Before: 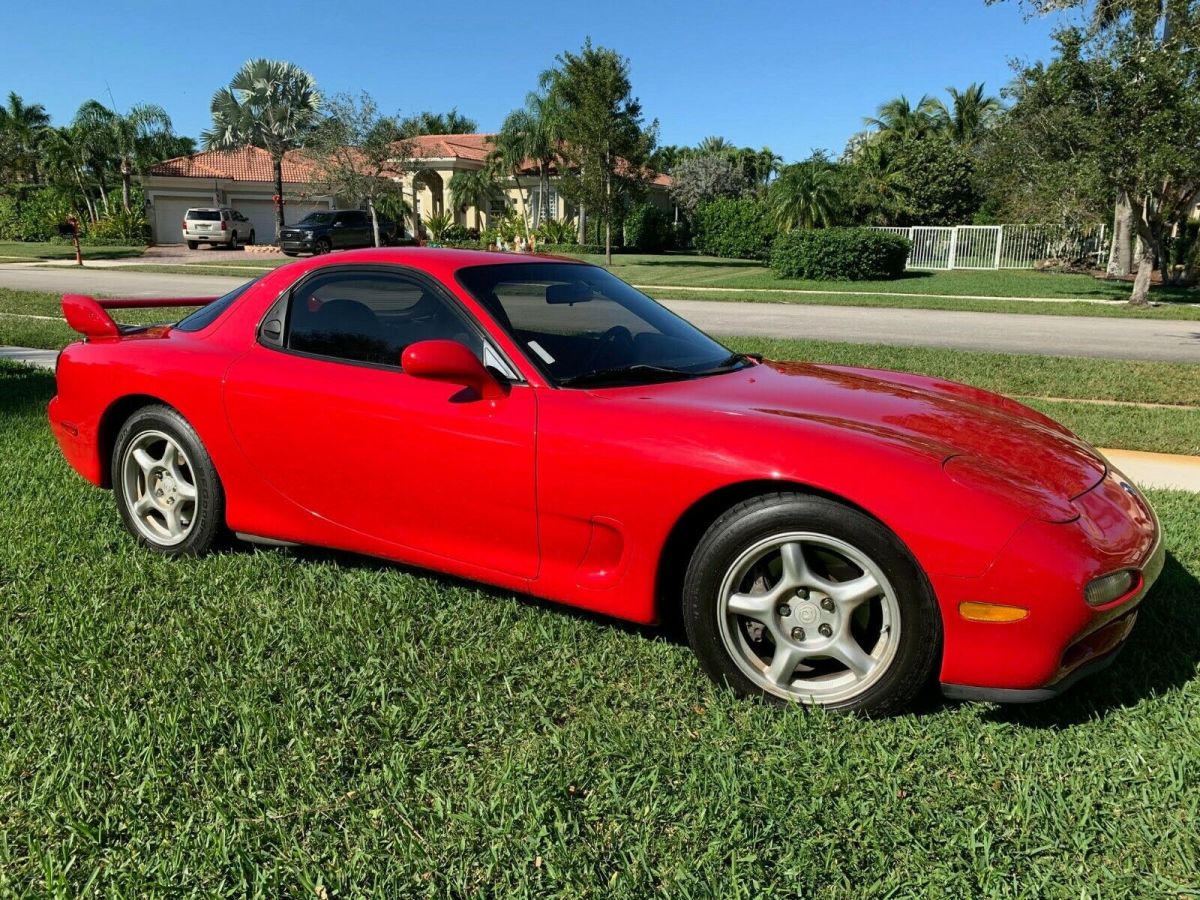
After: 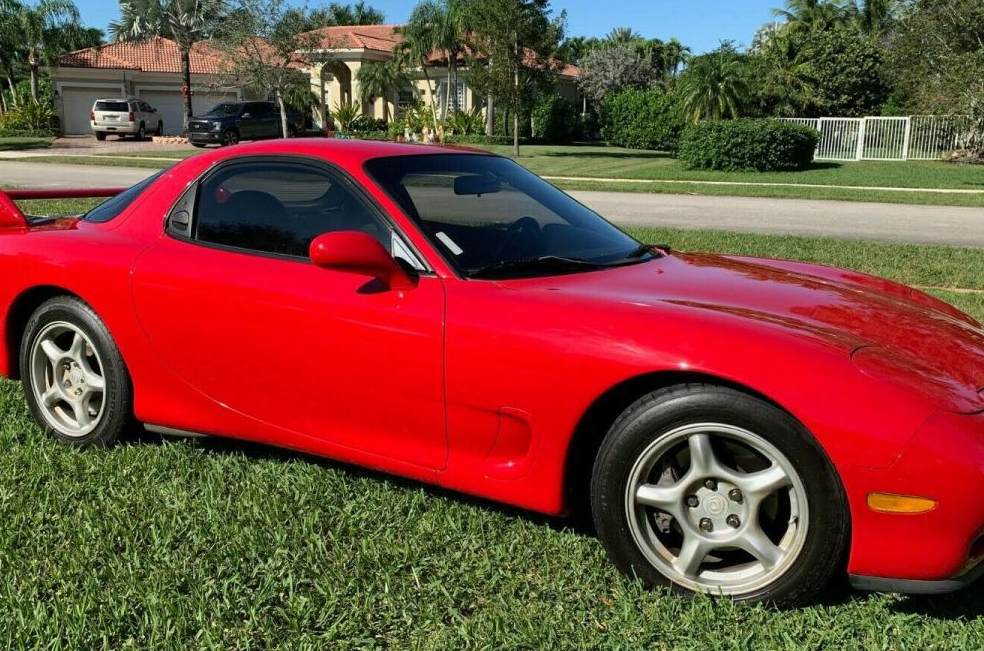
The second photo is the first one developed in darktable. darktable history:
crop: left 7.745%, top 12.212%, right 10.229%, bottom 15.453%
